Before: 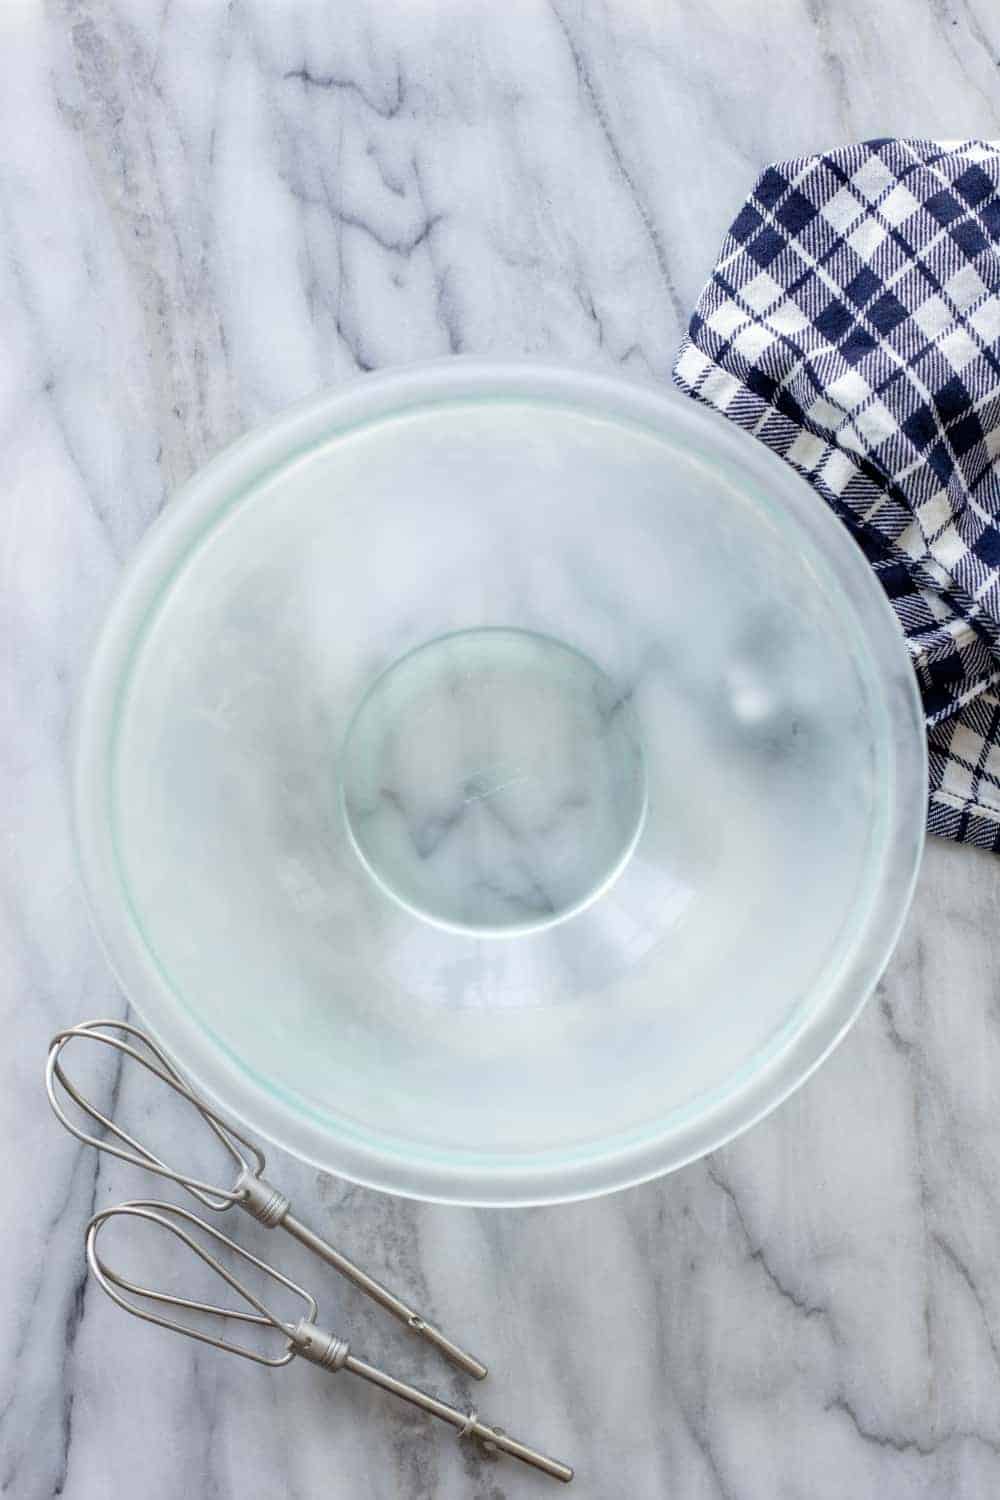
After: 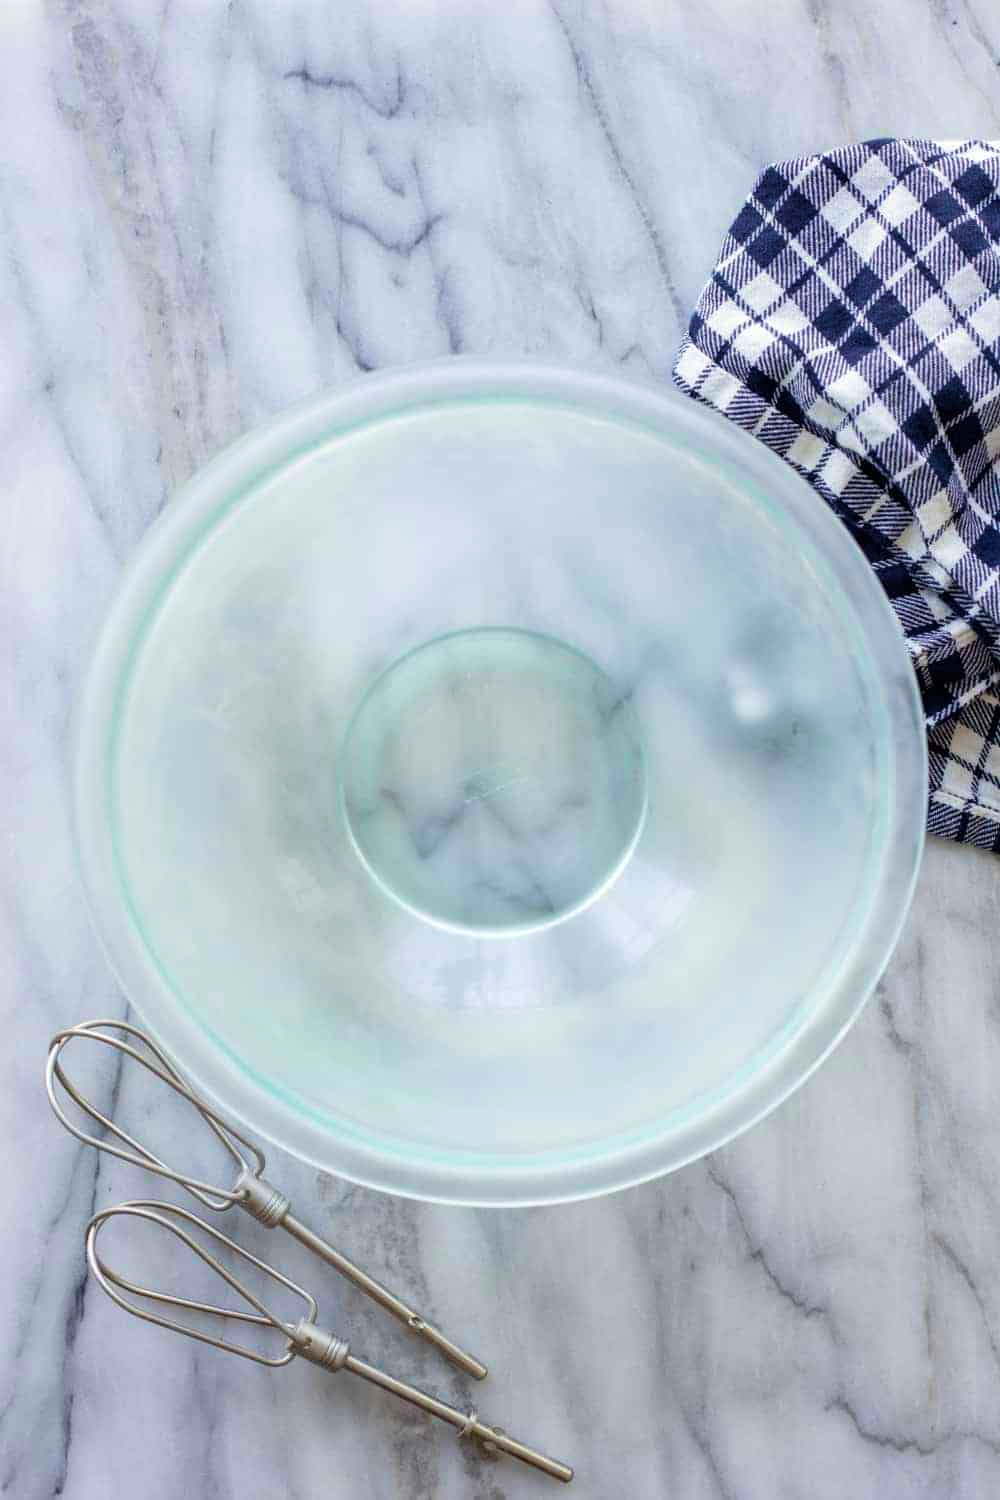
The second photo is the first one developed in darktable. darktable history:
velvia: strength 45.15%
